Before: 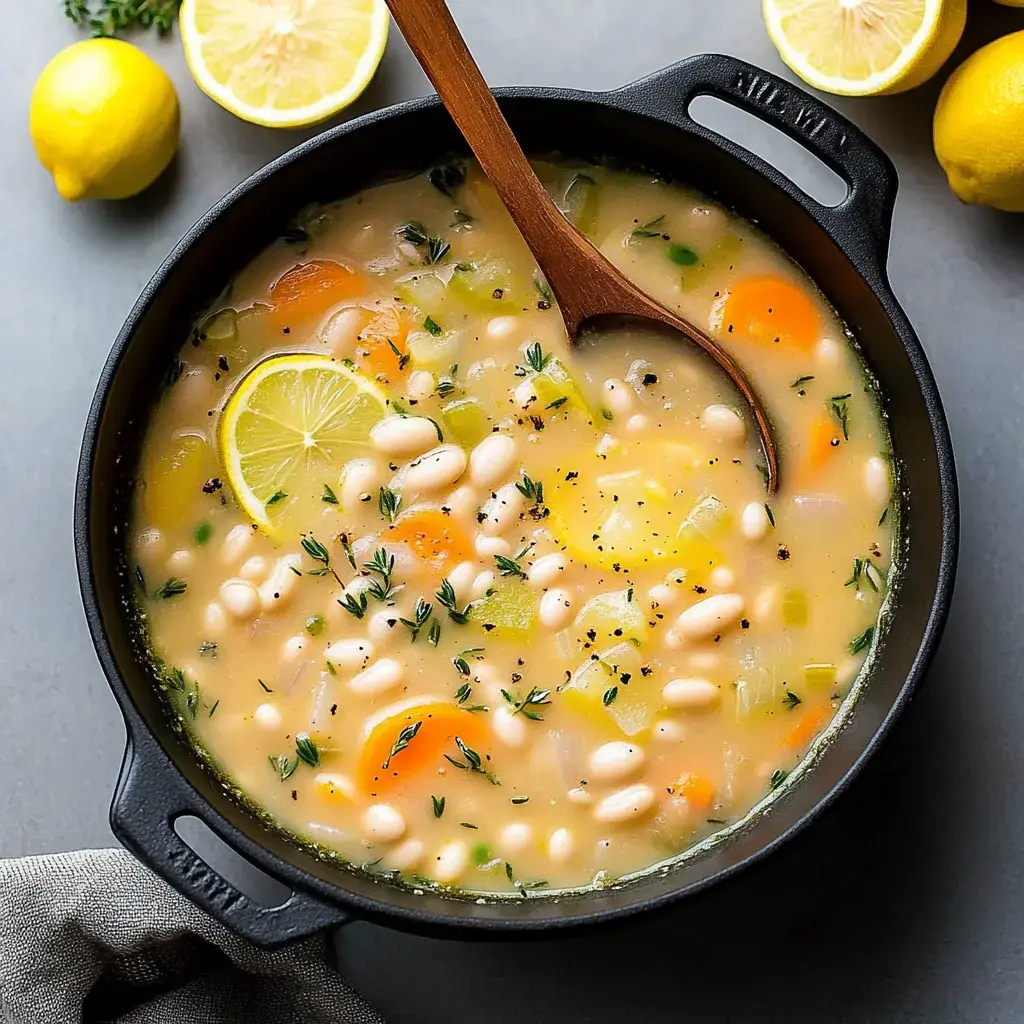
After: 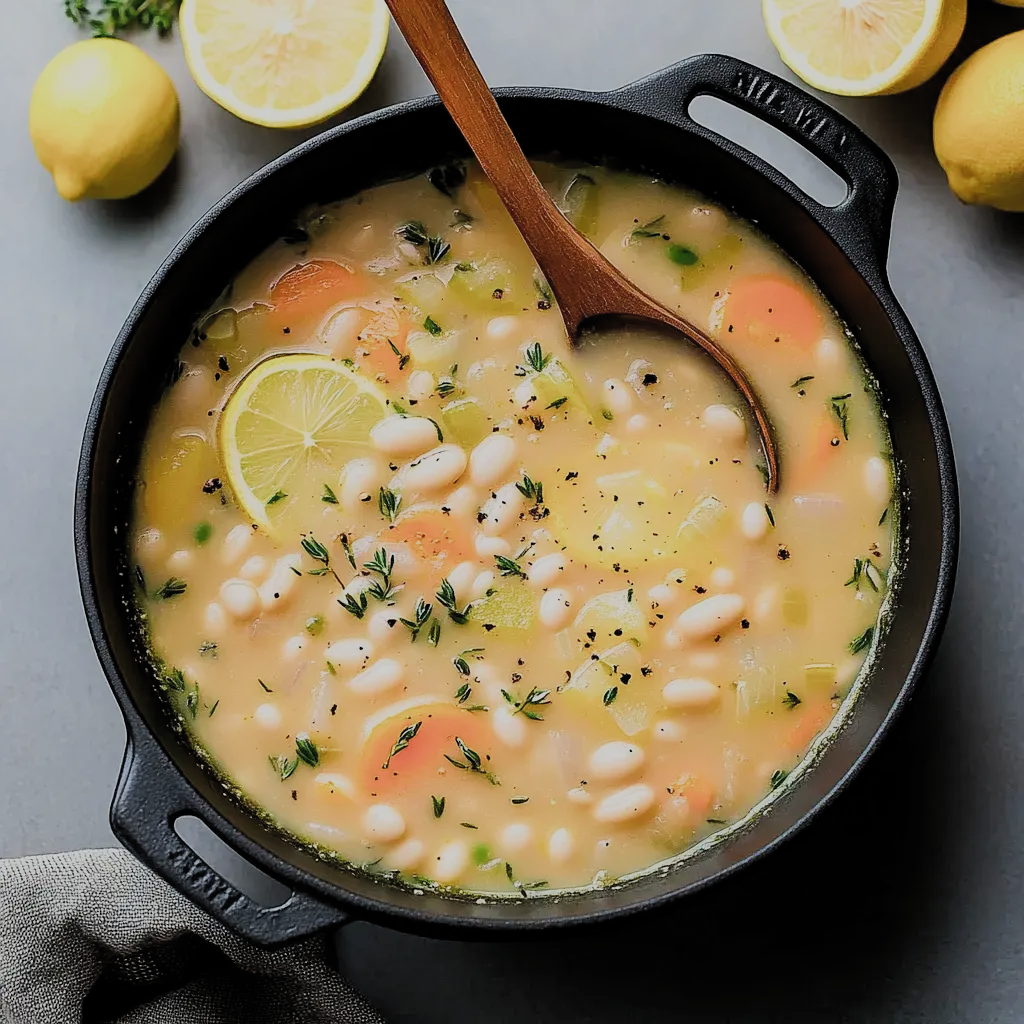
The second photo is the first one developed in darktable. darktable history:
filmic rgb: black relative exposure -7.65 EV, white relative exposure 4.56 EV, threshold 5.99 EV, hardness 3.61, color science v5 (2021), contrast in shadows safe, contrast in highlights safe, enable highlight reconstruction true
tone equalizer: edges refinement/feathering 500, mask exposure compensation -1.57 EV, preserve details guided filter
